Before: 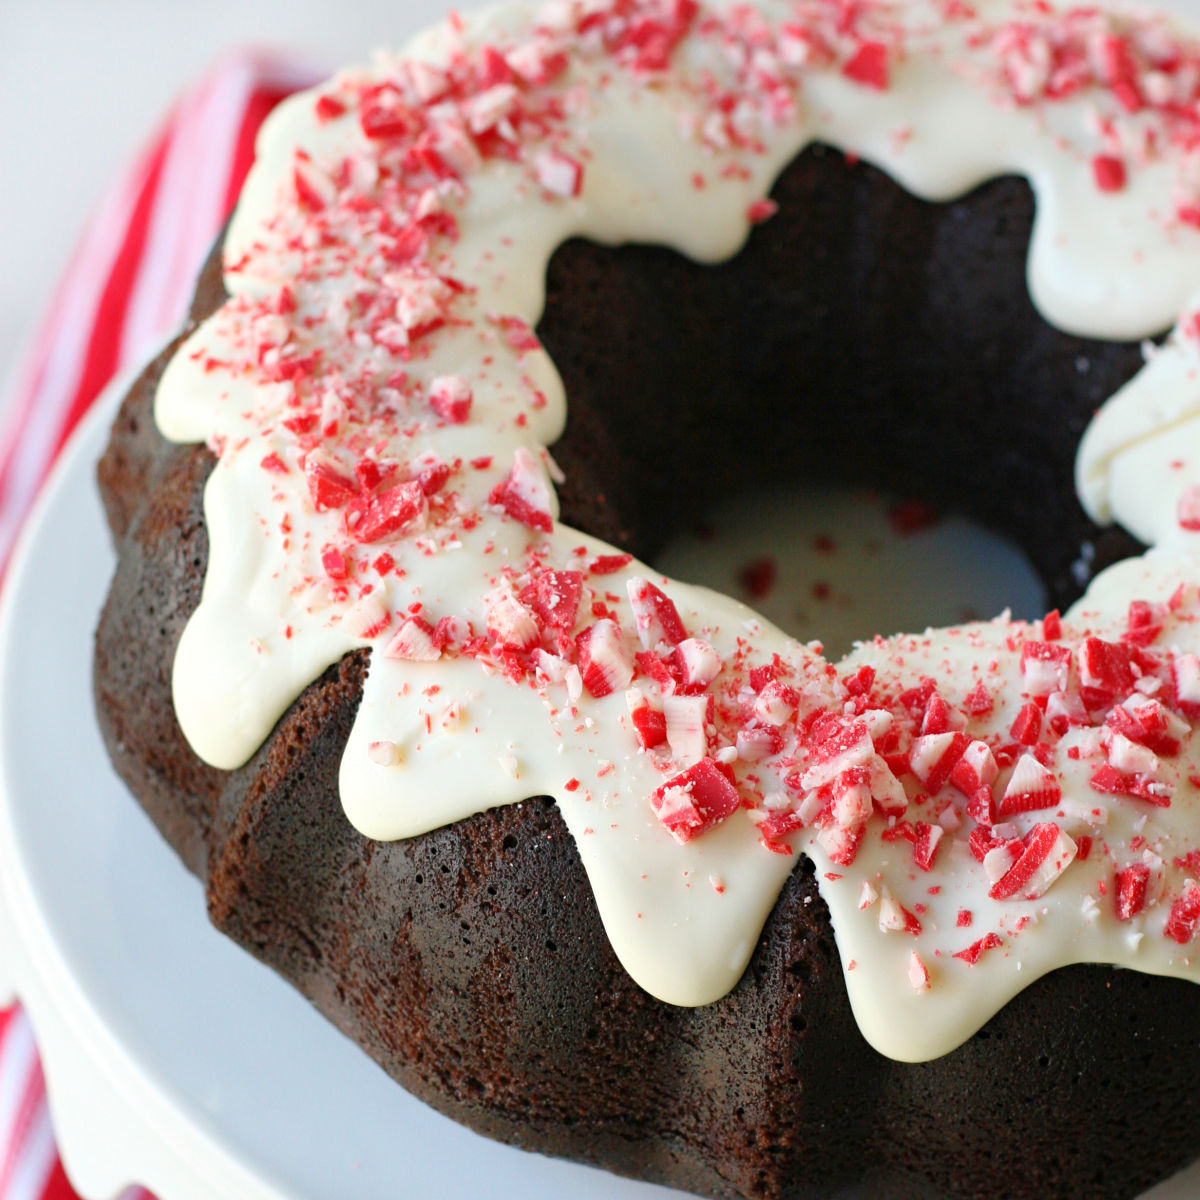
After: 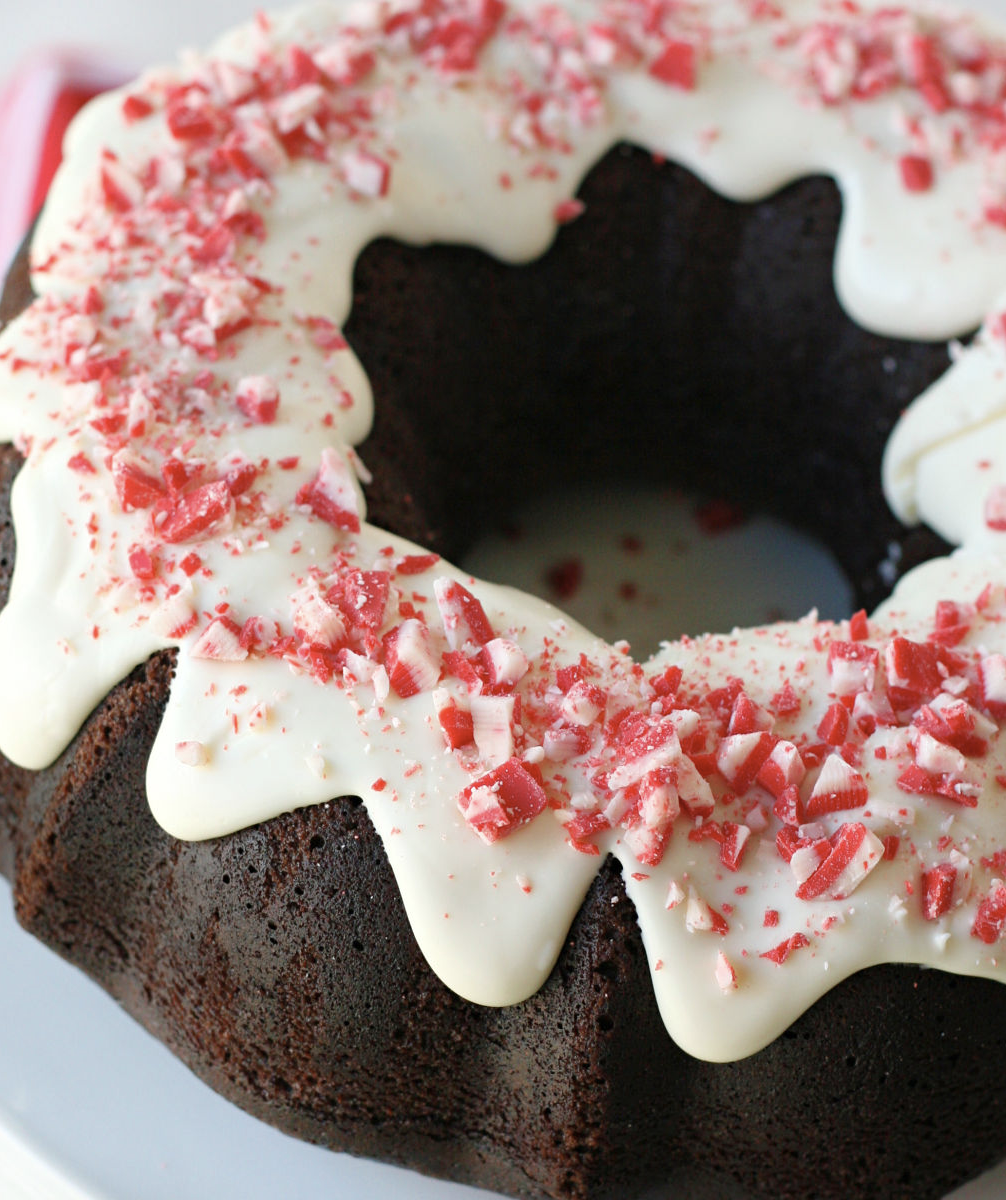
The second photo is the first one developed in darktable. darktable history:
crop: left 16.145%
color correction: saturation 0.8
